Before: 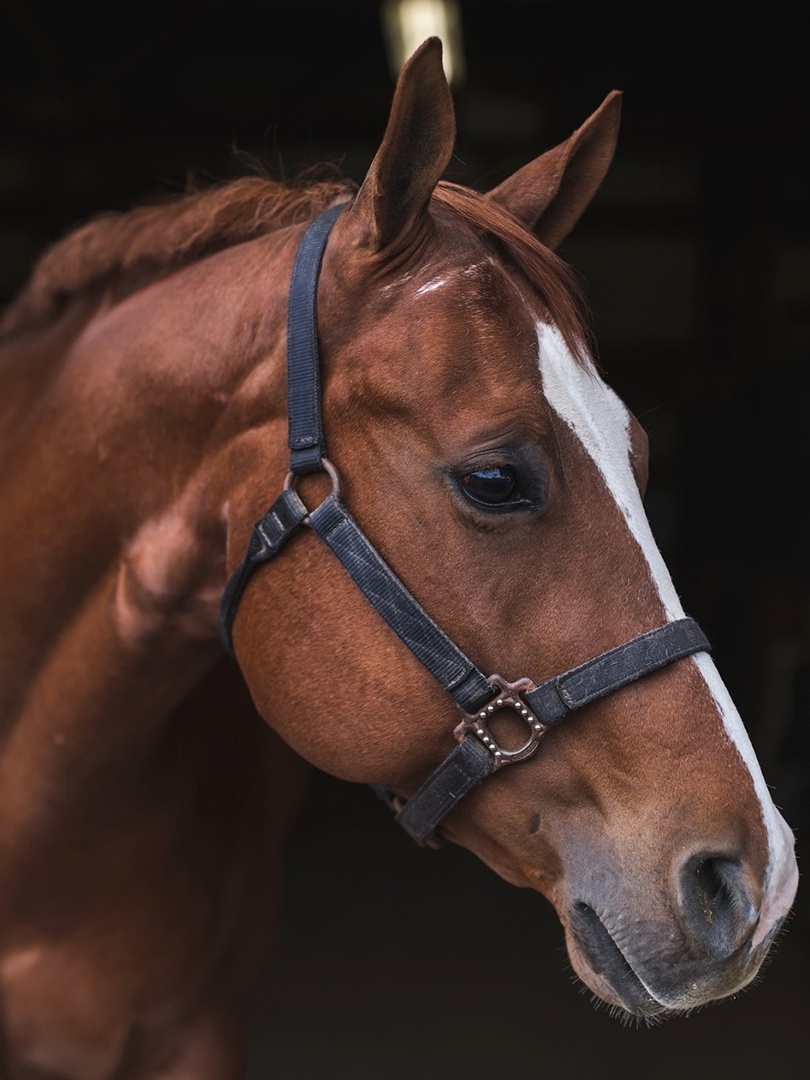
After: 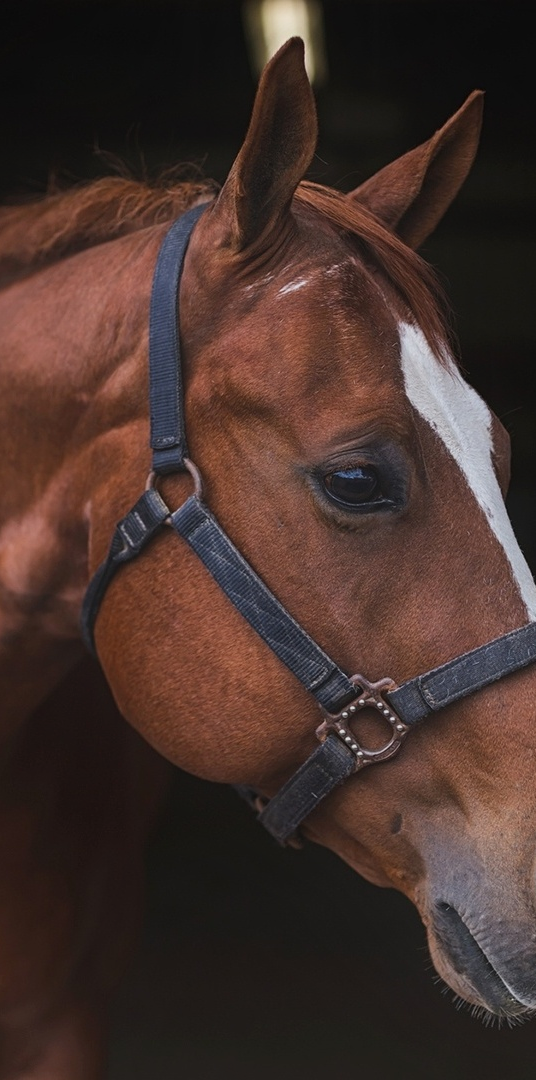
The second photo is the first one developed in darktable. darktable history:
contrast equalizer: y [[0.439, 0.44, 0.442, 0.457, 0.493, 0.498], [0.5 ×6], [0.5 ×6], [0 ×6], [0 ×6]]
crop: left 17.089%, right 16.684%
